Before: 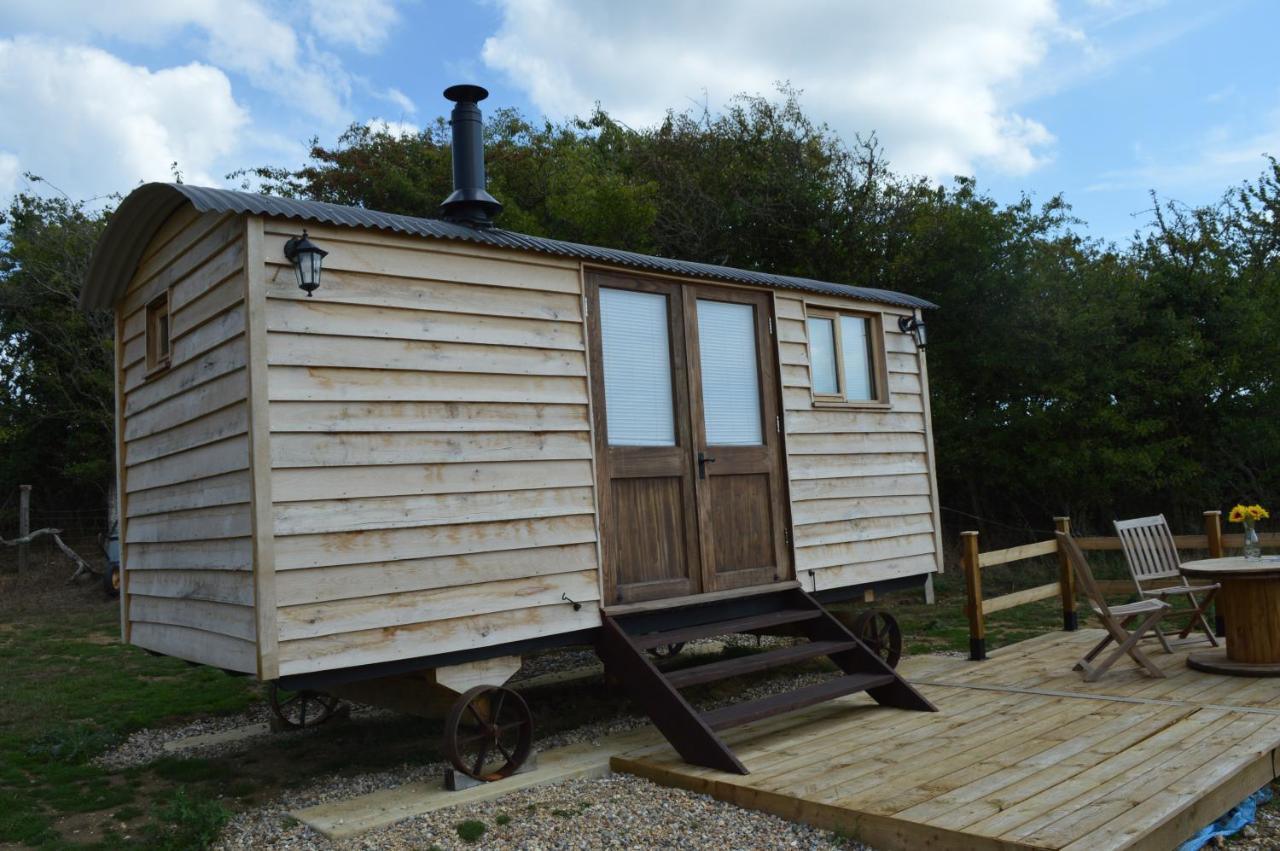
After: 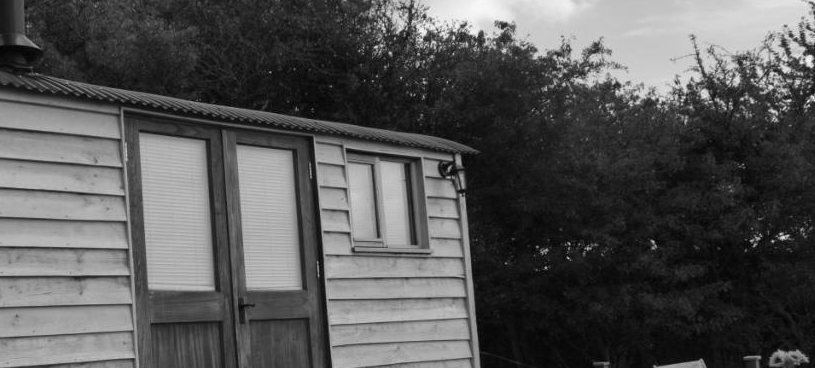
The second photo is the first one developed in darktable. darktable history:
crop: left 36.005%, top 18.293%, right 0.31%, bottom 38.444%
monochrome: a -4.13, b 5.16, size 1
